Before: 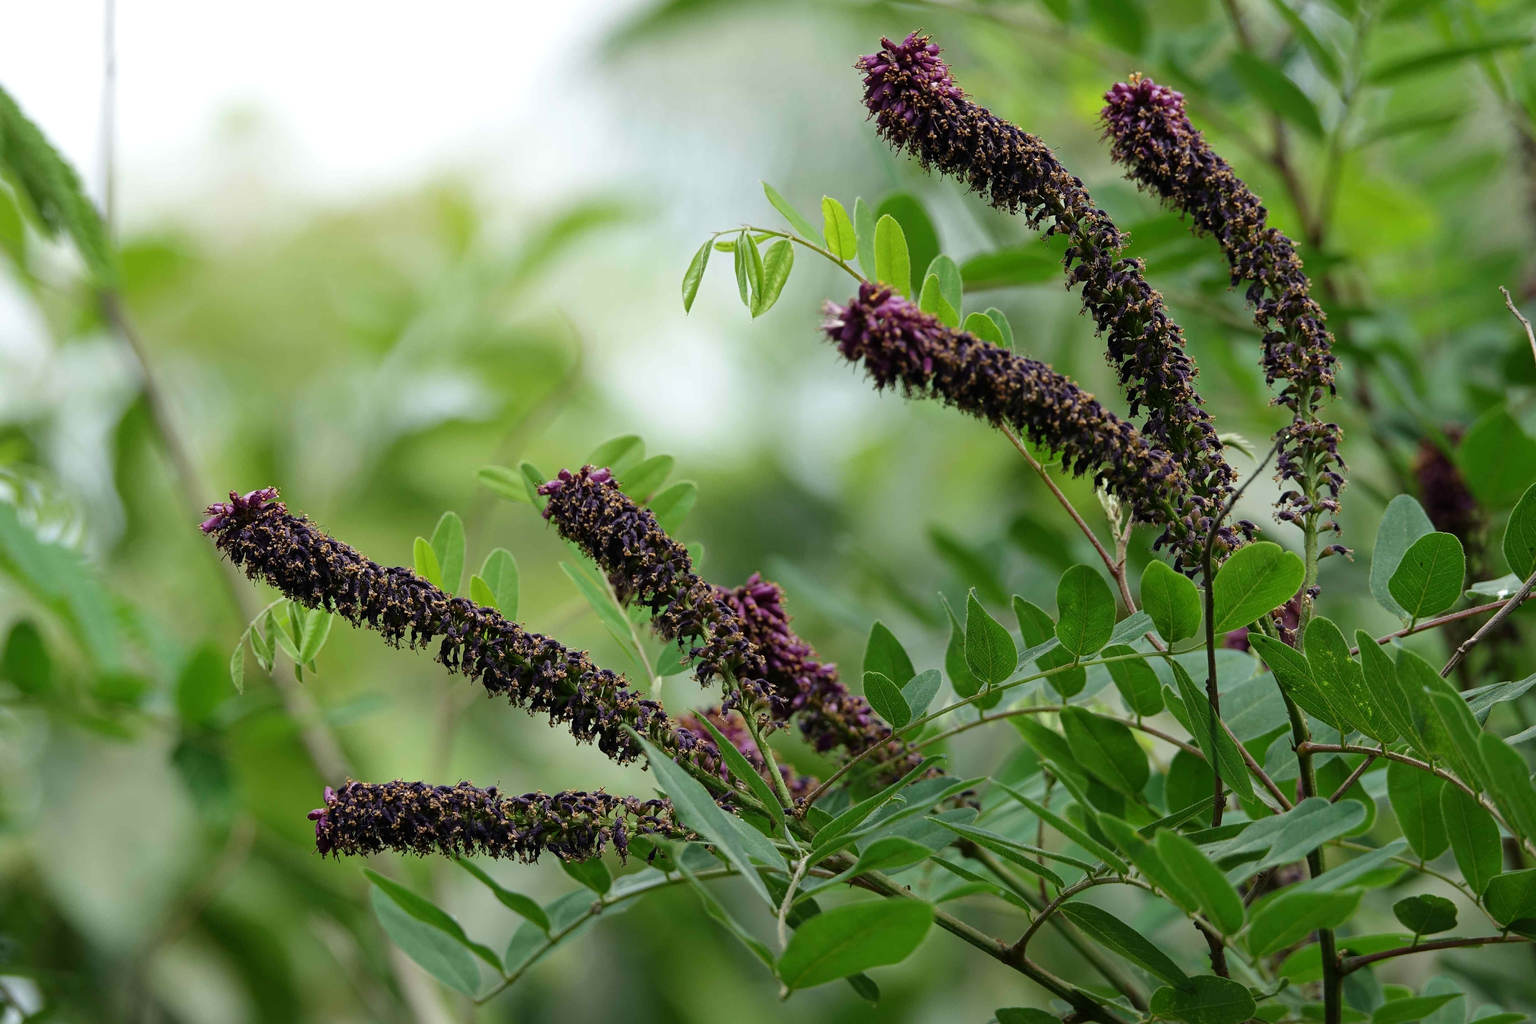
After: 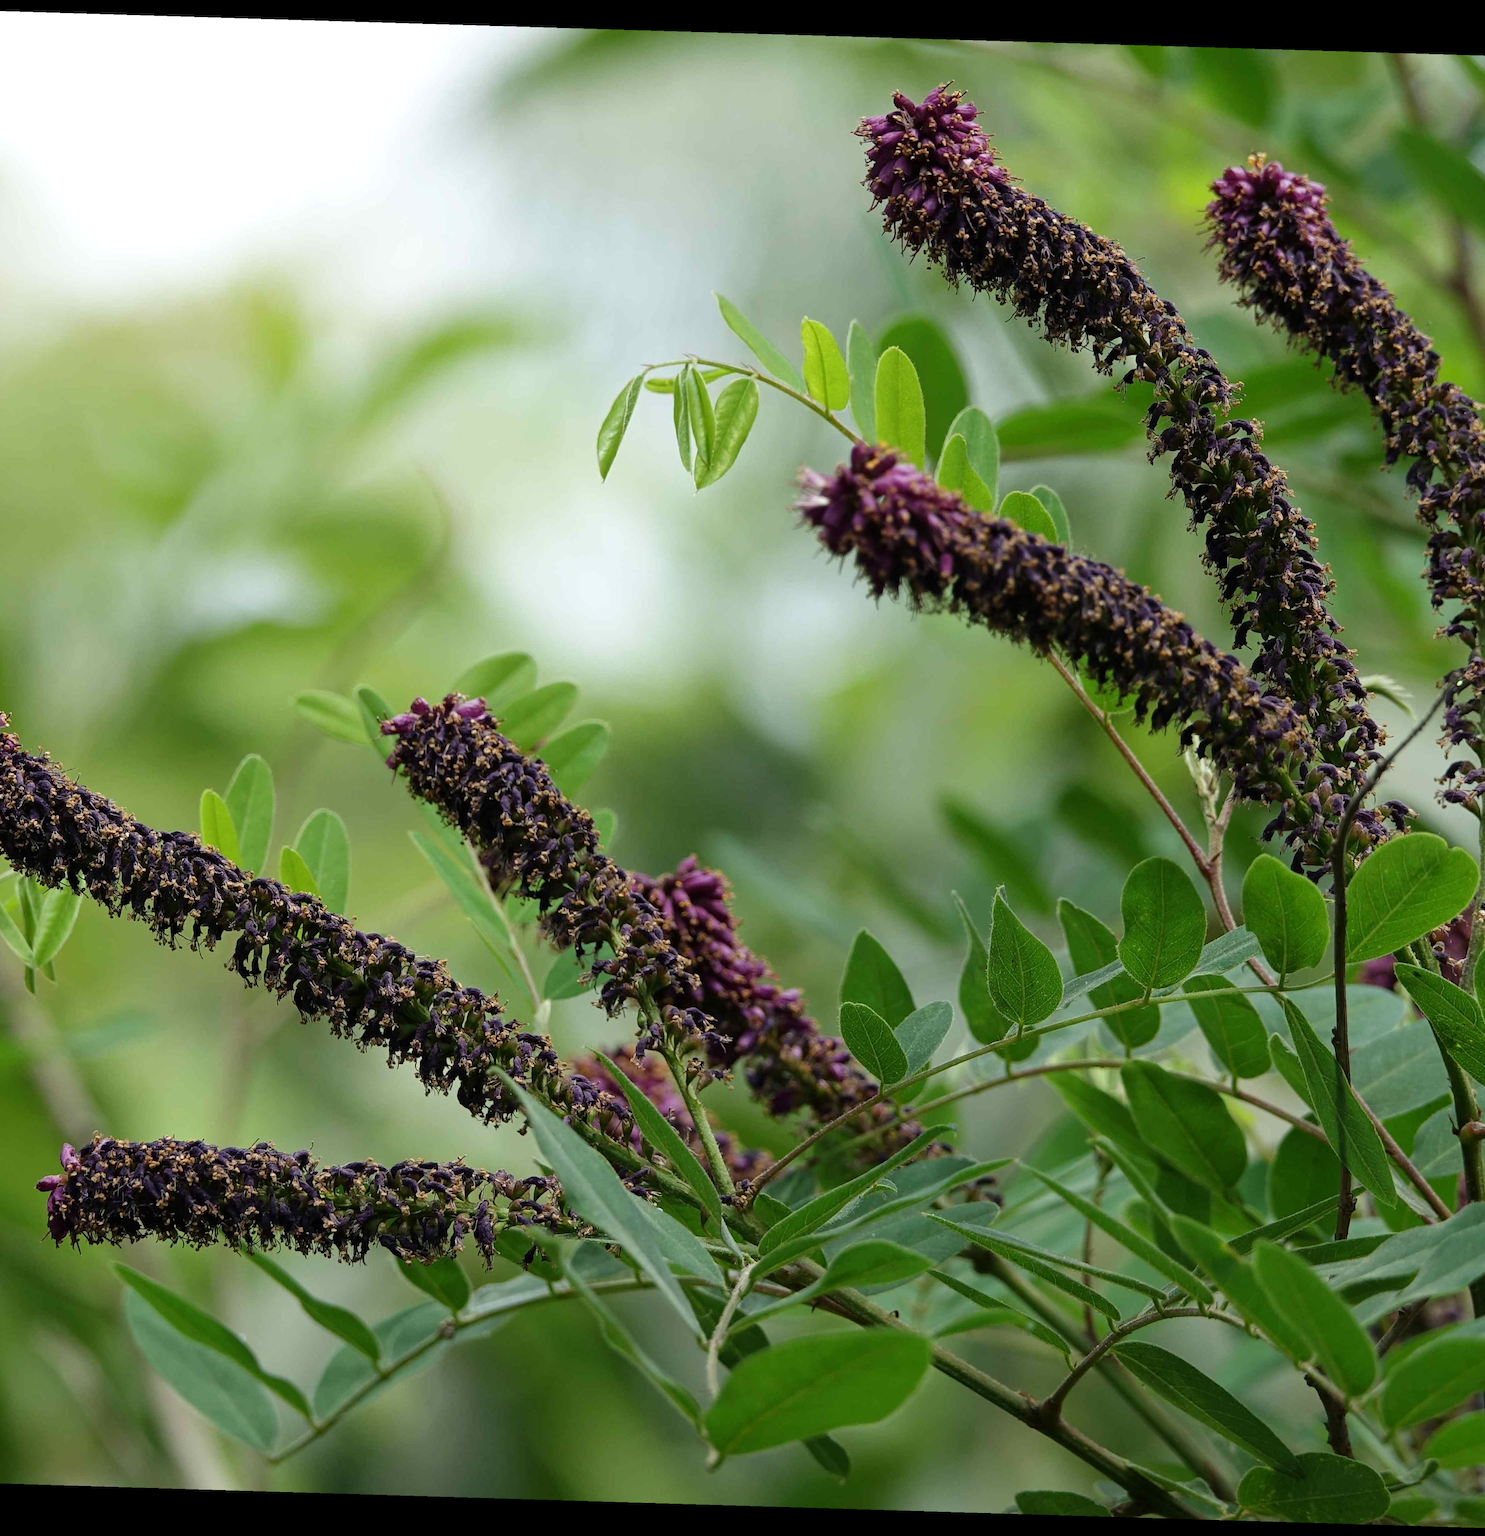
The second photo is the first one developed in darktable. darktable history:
rotate and perspective: rotation 1.72°, automatic cropping off
crop and rotate: left 18.442%, right 15.508%
